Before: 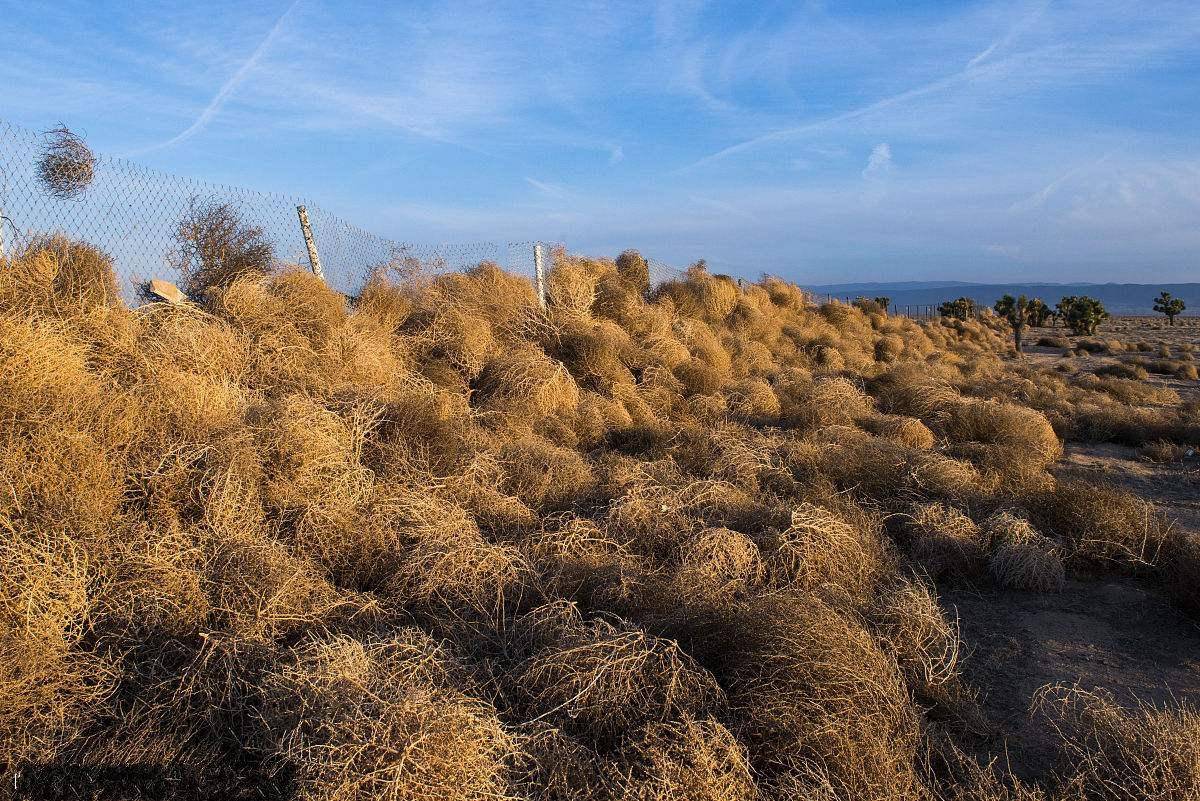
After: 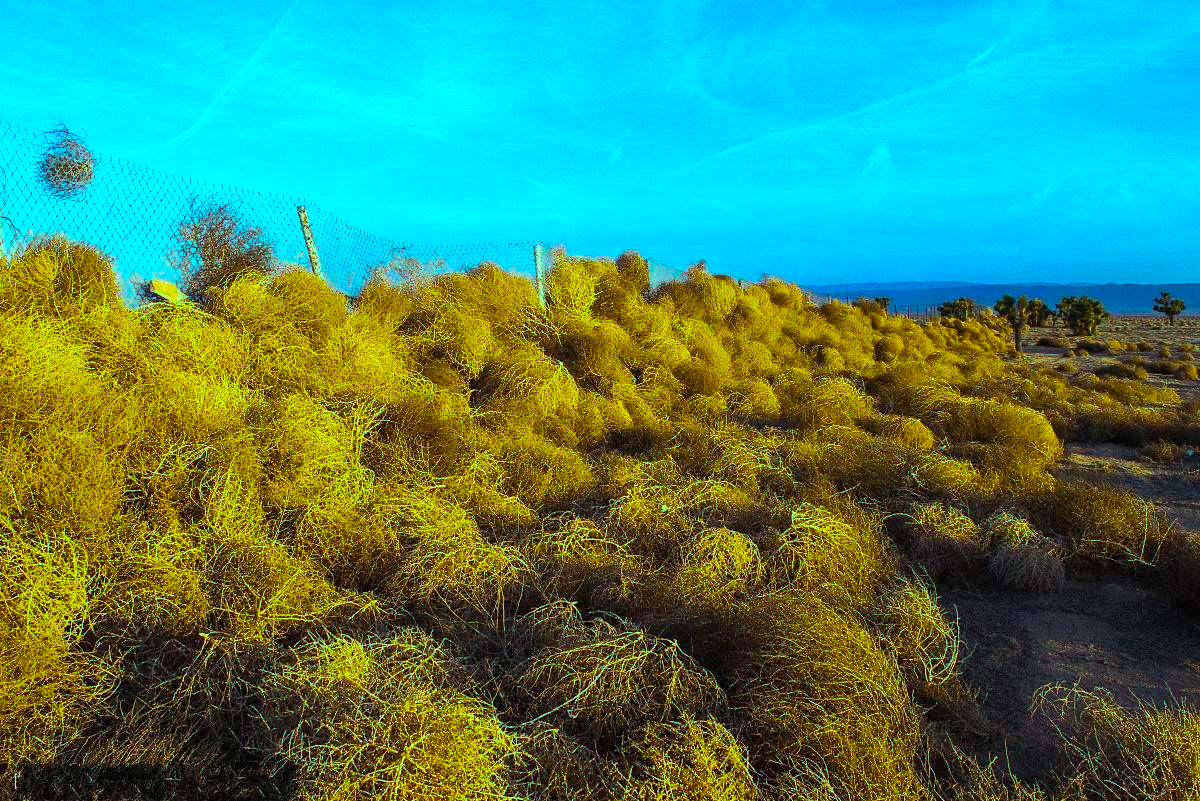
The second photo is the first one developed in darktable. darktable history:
color balance rgb: highlights gain › luminance 19.827%, highlights gain › chroma 13.142%, highlights gain › hue 171.75°, linear chroma grading › shadows 17.439%, linear chroma grading › highlights 61.903%, linear chroma grading › global chroma 49.932%, perceptual saturation grading › global saturation 0.361%, global vibrance 15.152%
